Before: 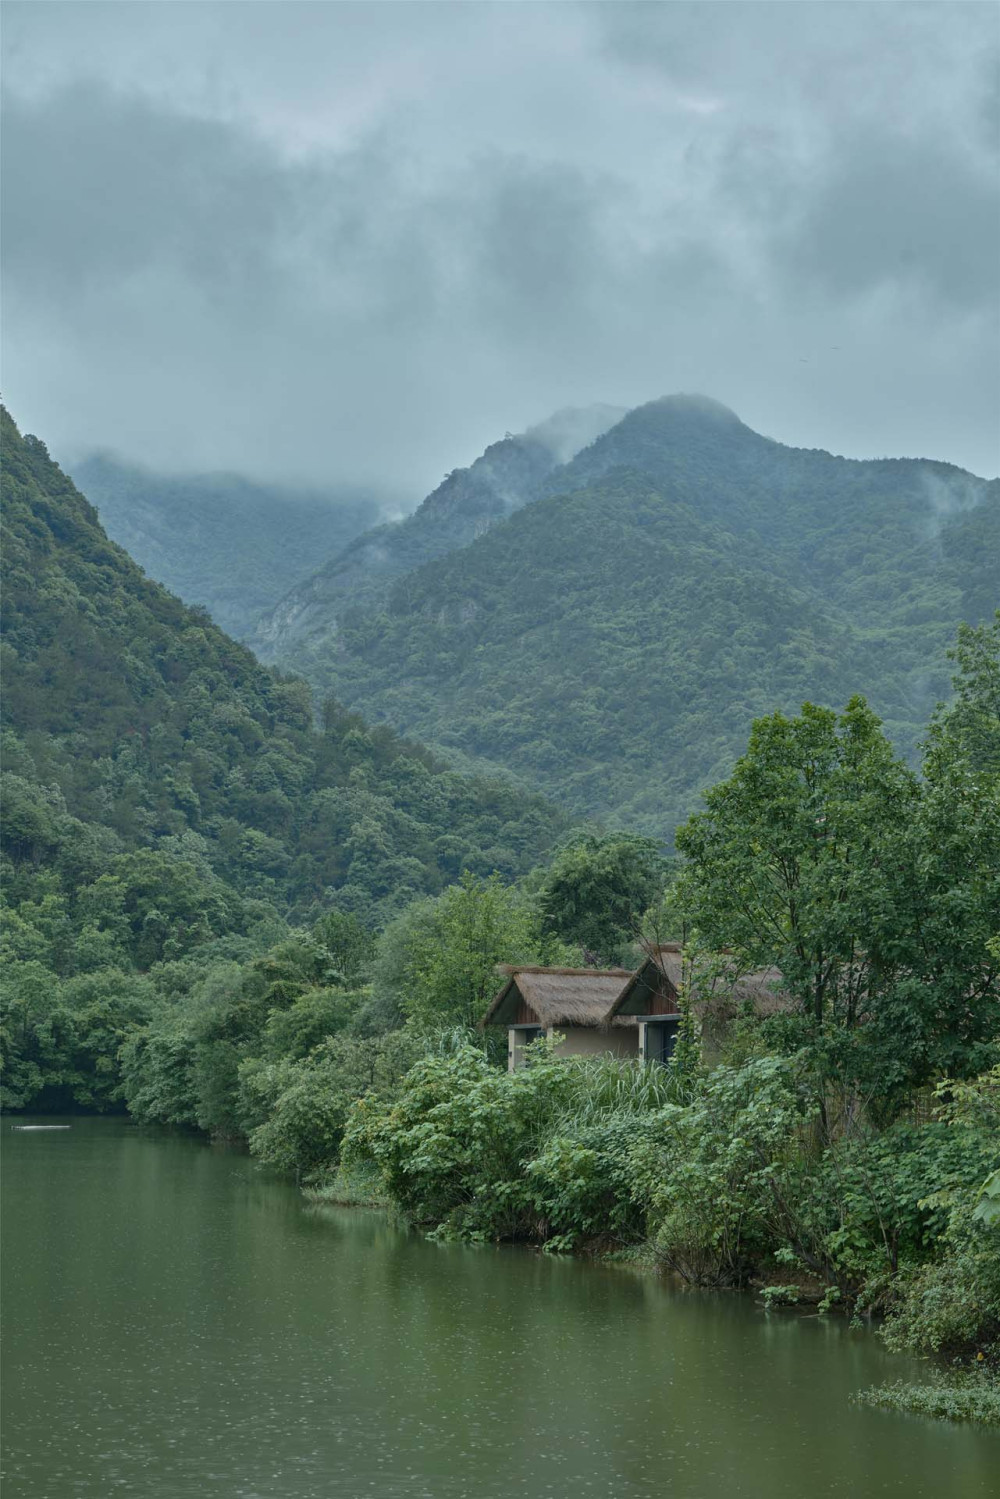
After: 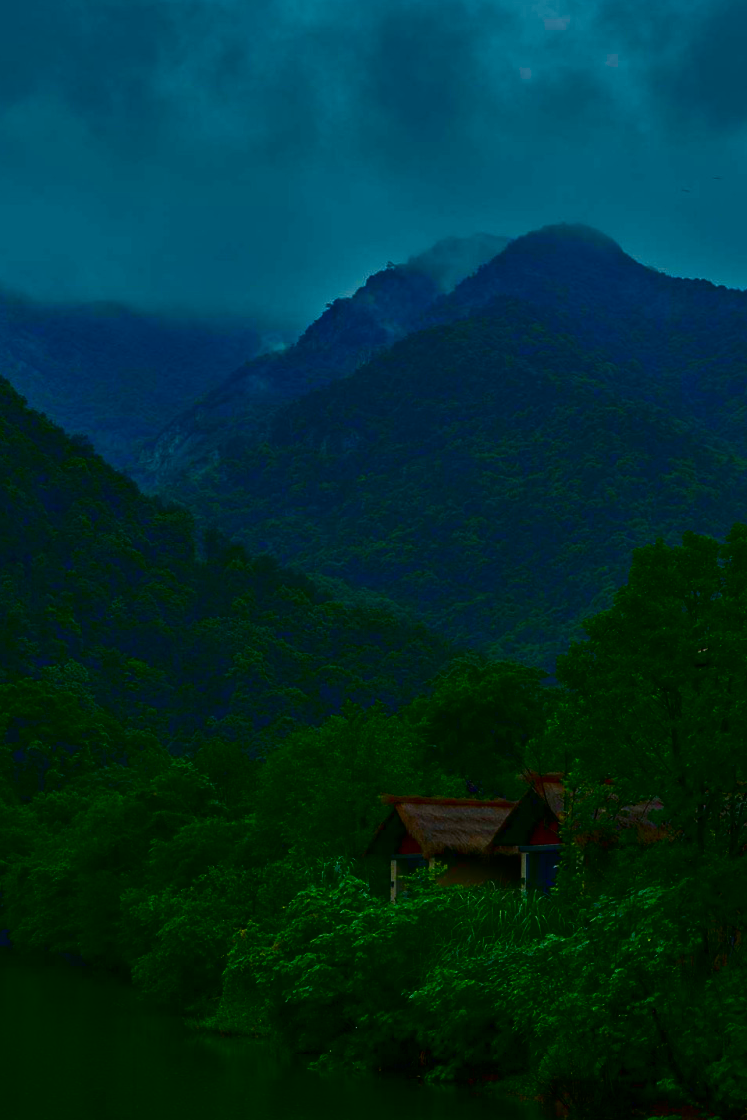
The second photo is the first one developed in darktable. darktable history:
color zones: curves: ch0 [(0, 0.613) (0.01, 0.613) (0.245, 0.448) (0.498, 0.529) (0.642, 0.665) (0.879, 0.777) (0.99, 0.613)]; ch1 [(0, 0) (0.143, 0) (0.286, 0) (0.429, 0) (0.571, 0) (0.714, 0) (0.857, 0)], mix -131.09%
crop and rotate: left 11.831%, top 11.346%, right 13.429%, bottom 13.899%
contrast brightness saturation: brightness -1, saturation 1
